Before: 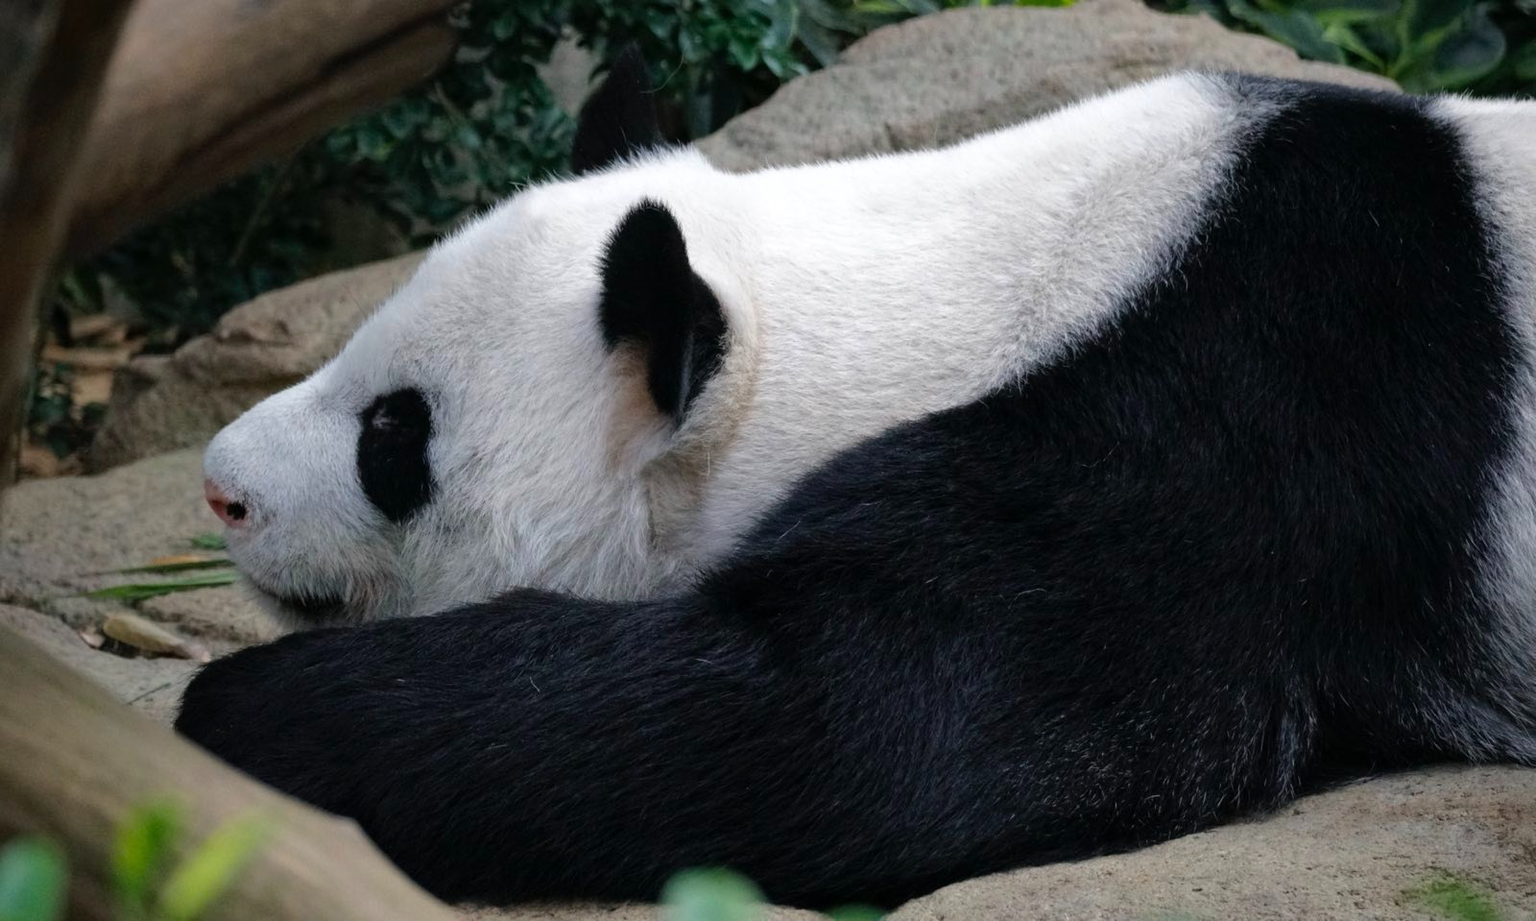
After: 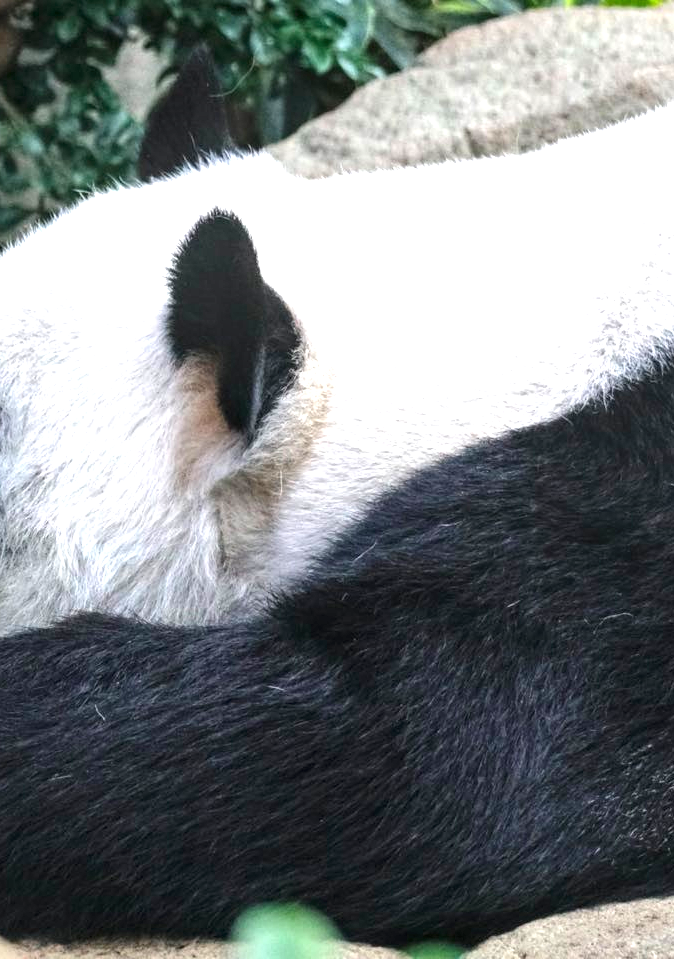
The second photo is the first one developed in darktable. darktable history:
crop: left 28.583%, right 29.231%
exposure: black level correction 0, exposure 1.45 EV, compensate exposure bias true, compensate highlight preservation false
local contrast: detail 130%
